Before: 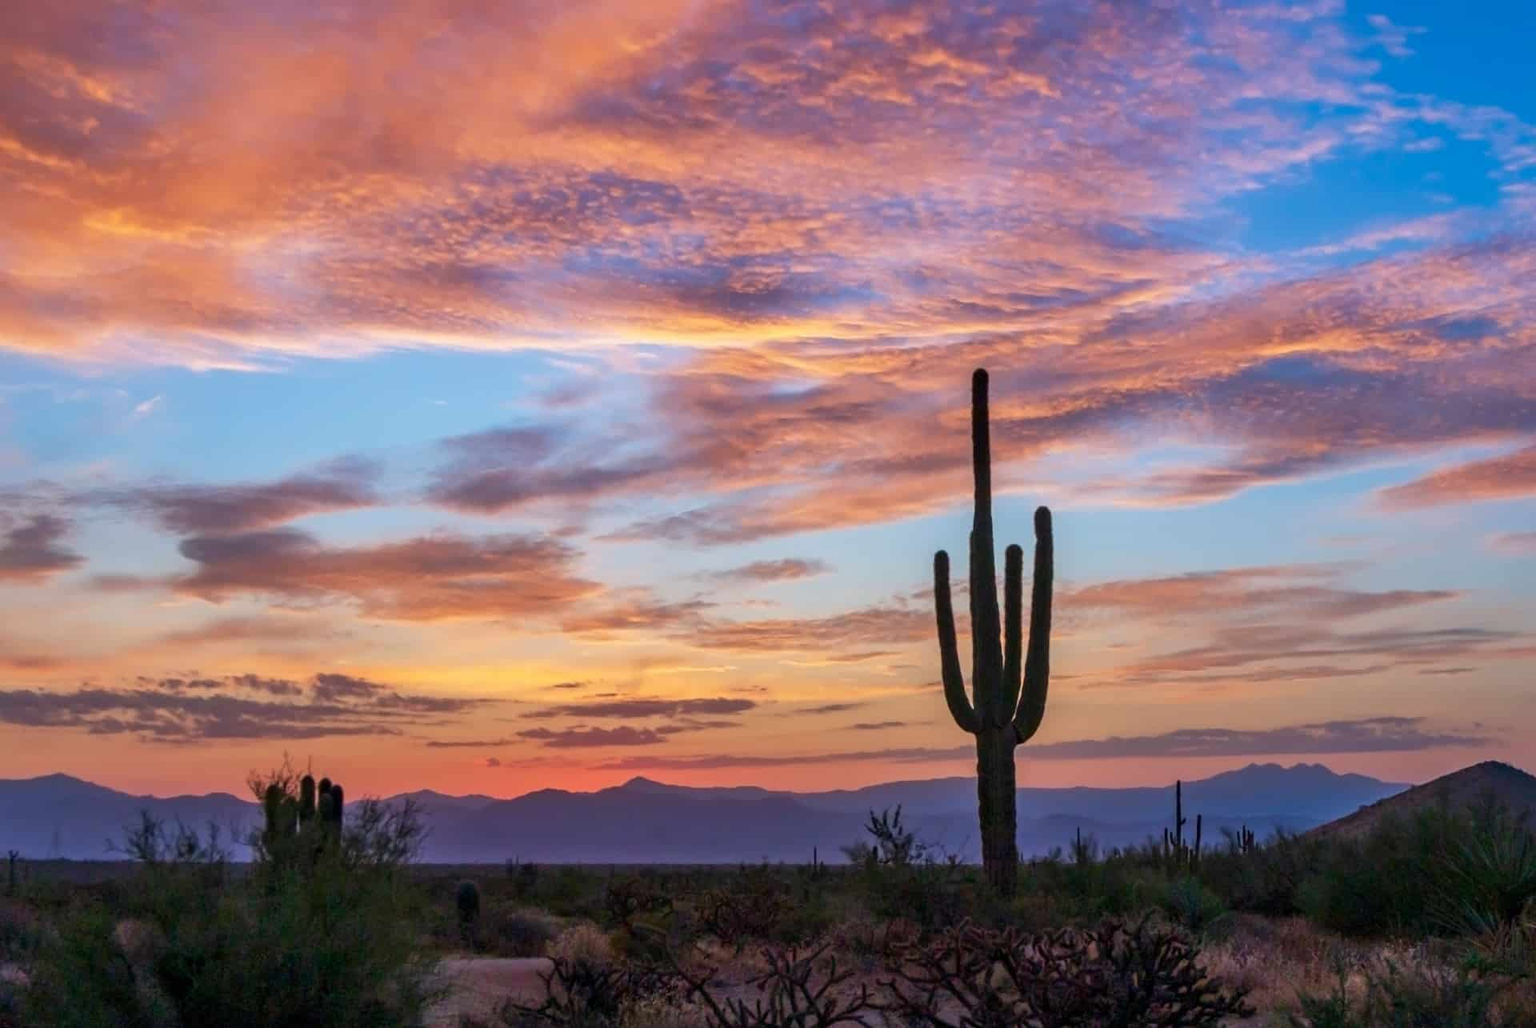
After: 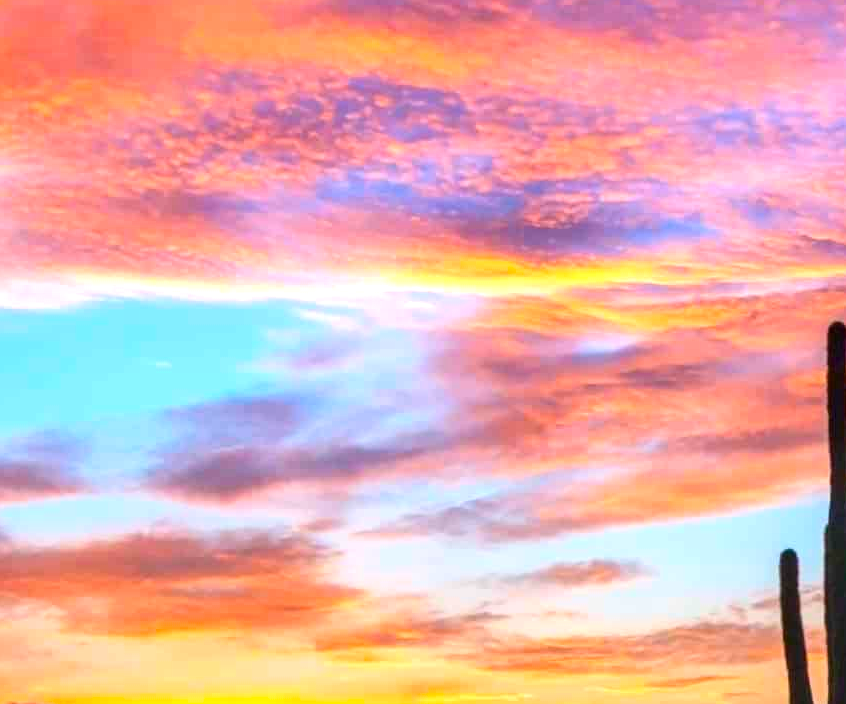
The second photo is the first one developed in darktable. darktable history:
contrast brightness saturation: contrast 0.08, saturation 0.2
exposure: black level correction 0, exposure 0.7 EV, compensate exposure bias true, compensate highlight preservation false
crop: left 20.248%, top 10.86%, right 35.675%, bottom 34.321%
color balance rgb: perceptual saturation grading › global saturation 20%, global vibrance 20%
